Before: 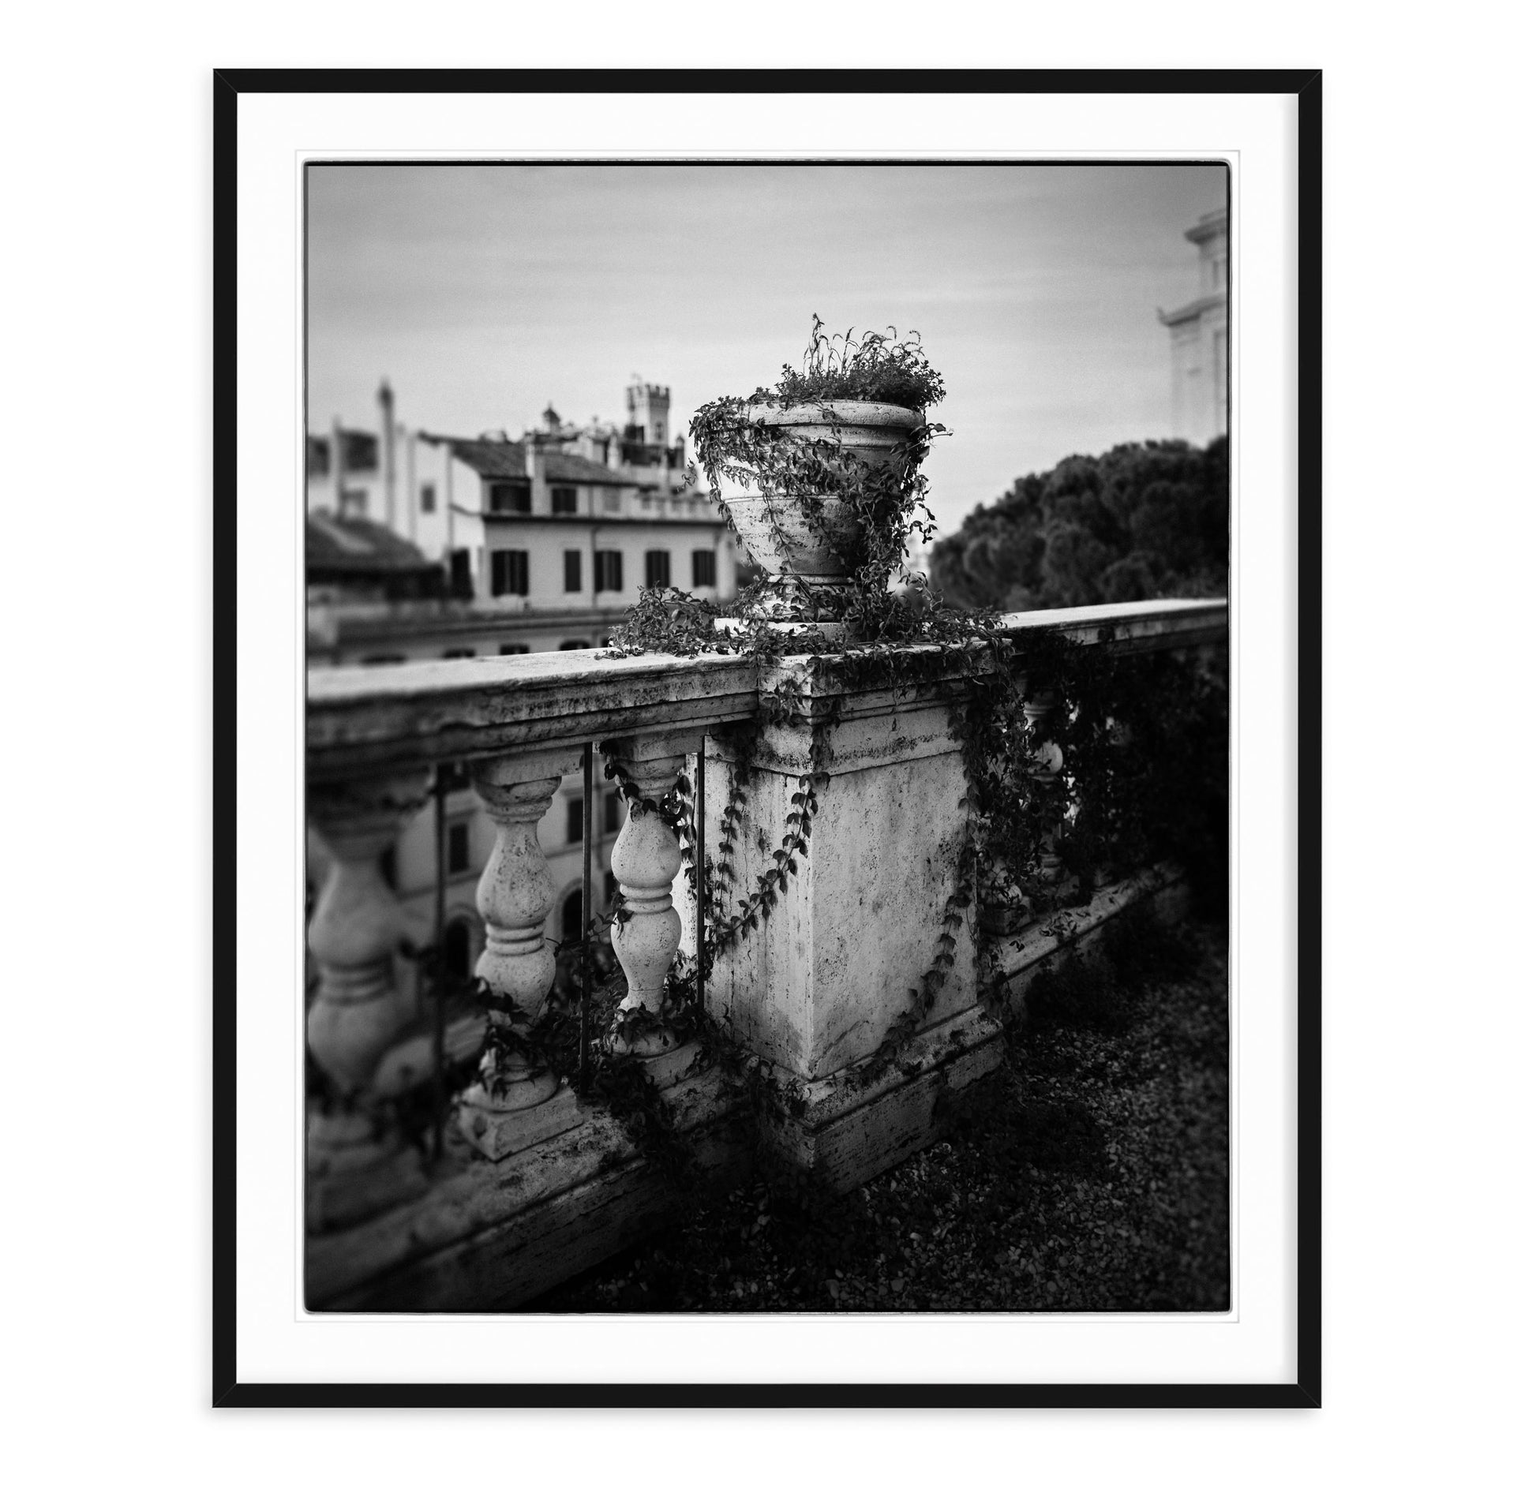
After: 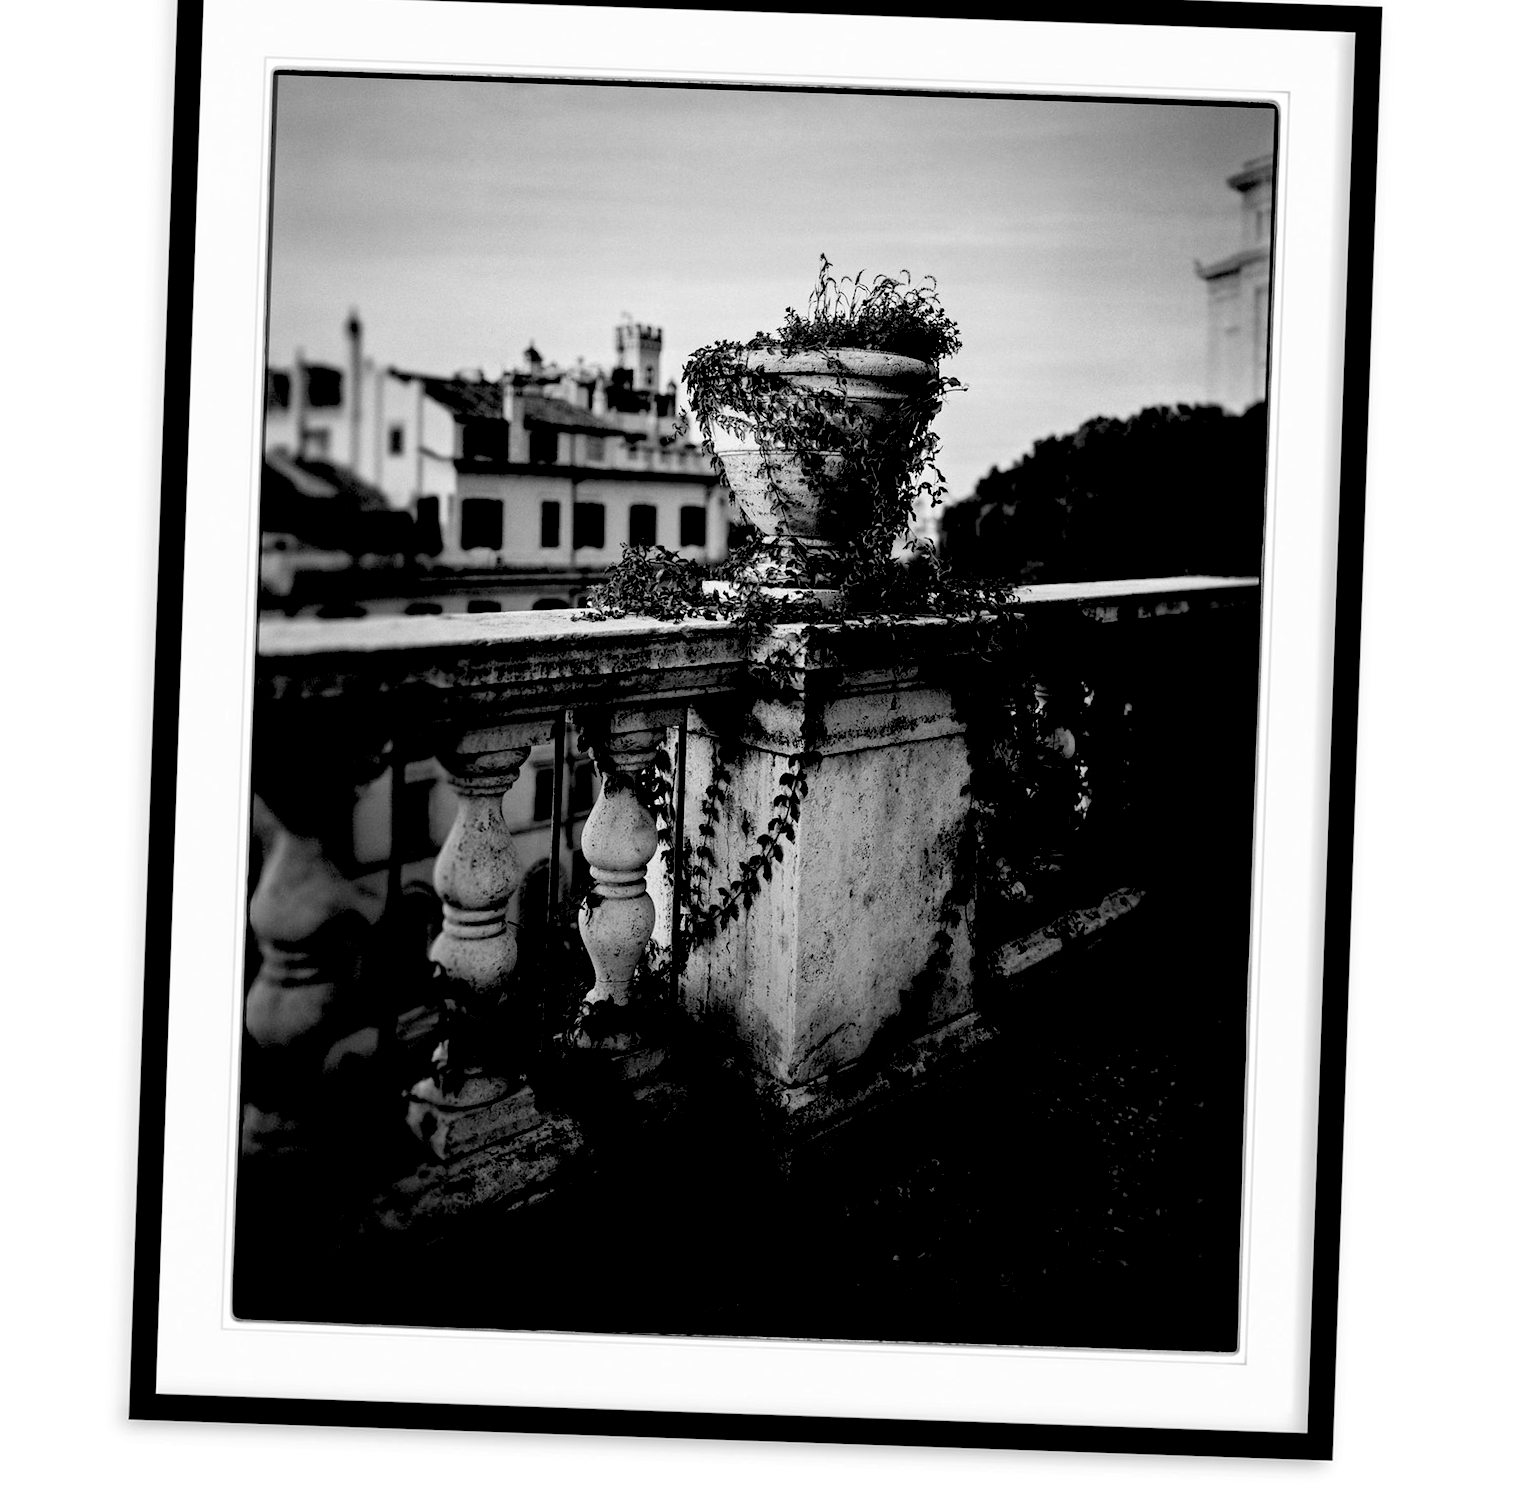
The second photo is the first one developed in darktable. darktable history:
exposure: black level correction 0.058, compensate highlight preservation false
crop and rotate: angle -1.93°, left 3.157%, top 3.998%, right 1.602%, bottom 0.443%
